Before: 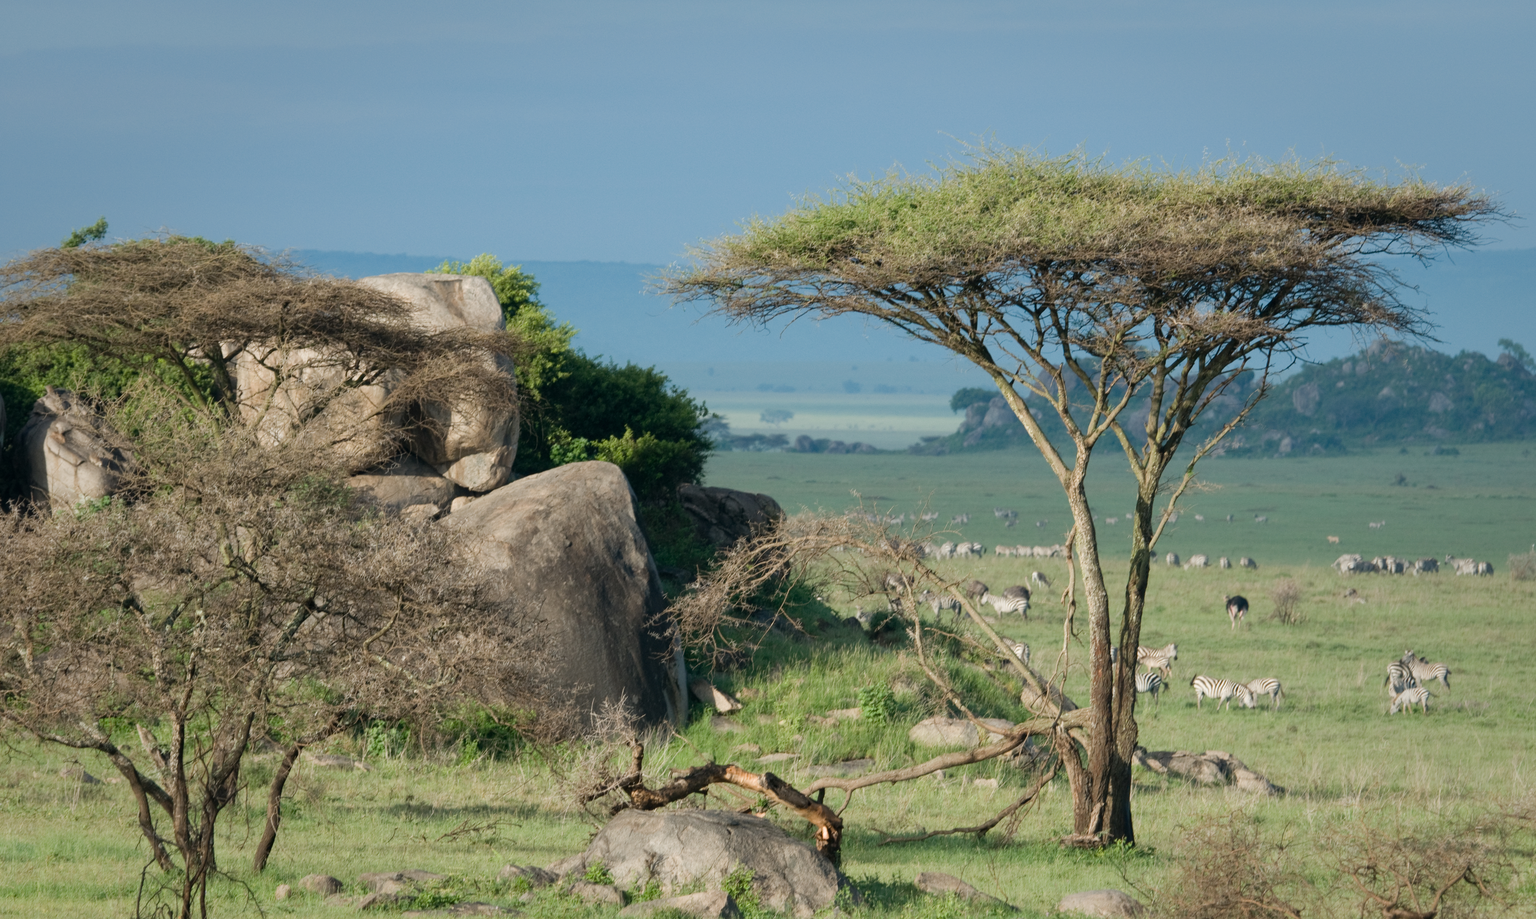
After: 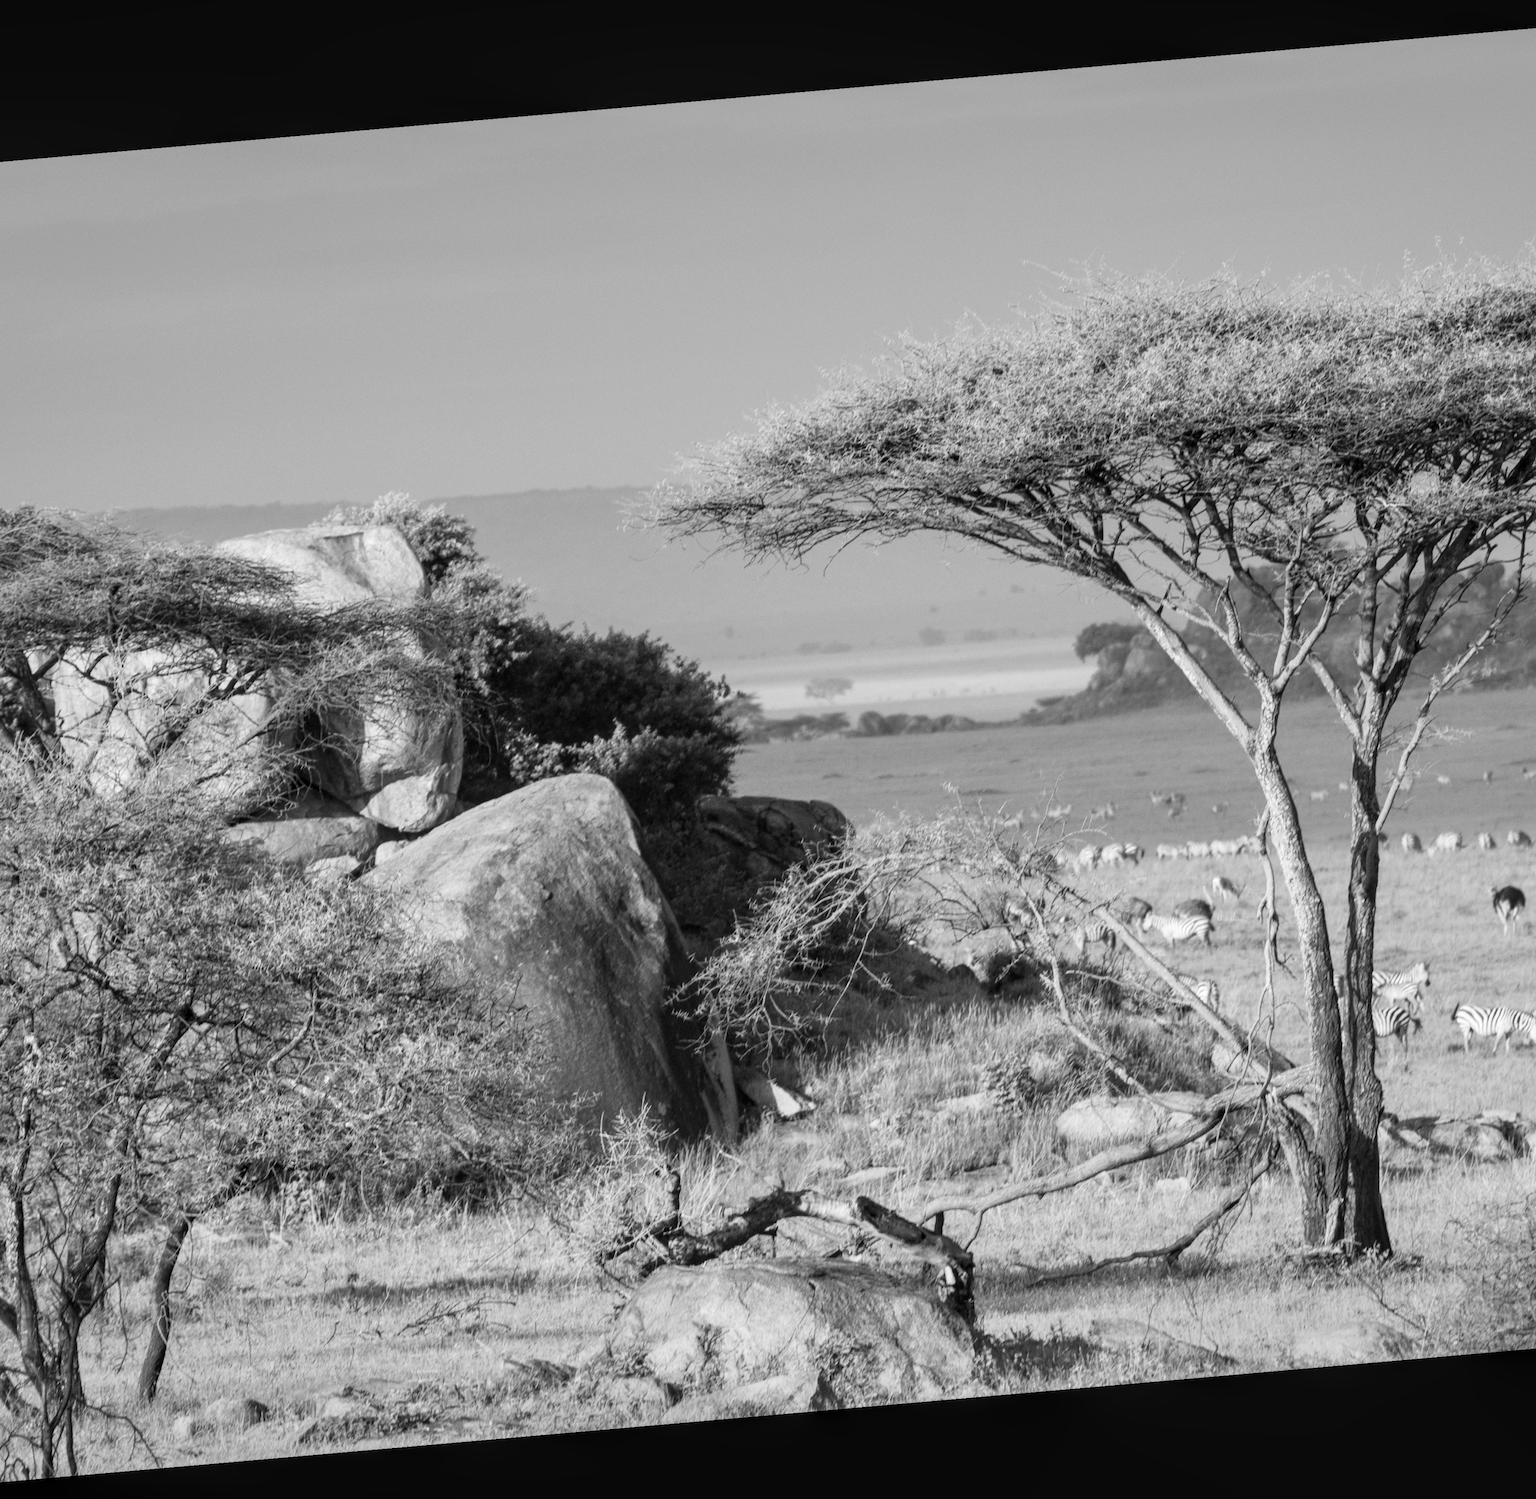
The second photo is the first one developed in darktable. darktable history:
rotate and perspective: rotation -4.98°, automatic cropping off
monochrome: on, module defaults
crop and rotate: left 14.385%, right 18.948%
local contrast: on, module defaults
color balance rgb: perceptual saturation grading › global saturation 20%, perceptual saturation grading › highlights -25%, perceptual saturation grading › shadows 50%
velvia: strength 45%
contrast brightness saturation: contrast 0.2, brightness 0.16, saturation 0.22
